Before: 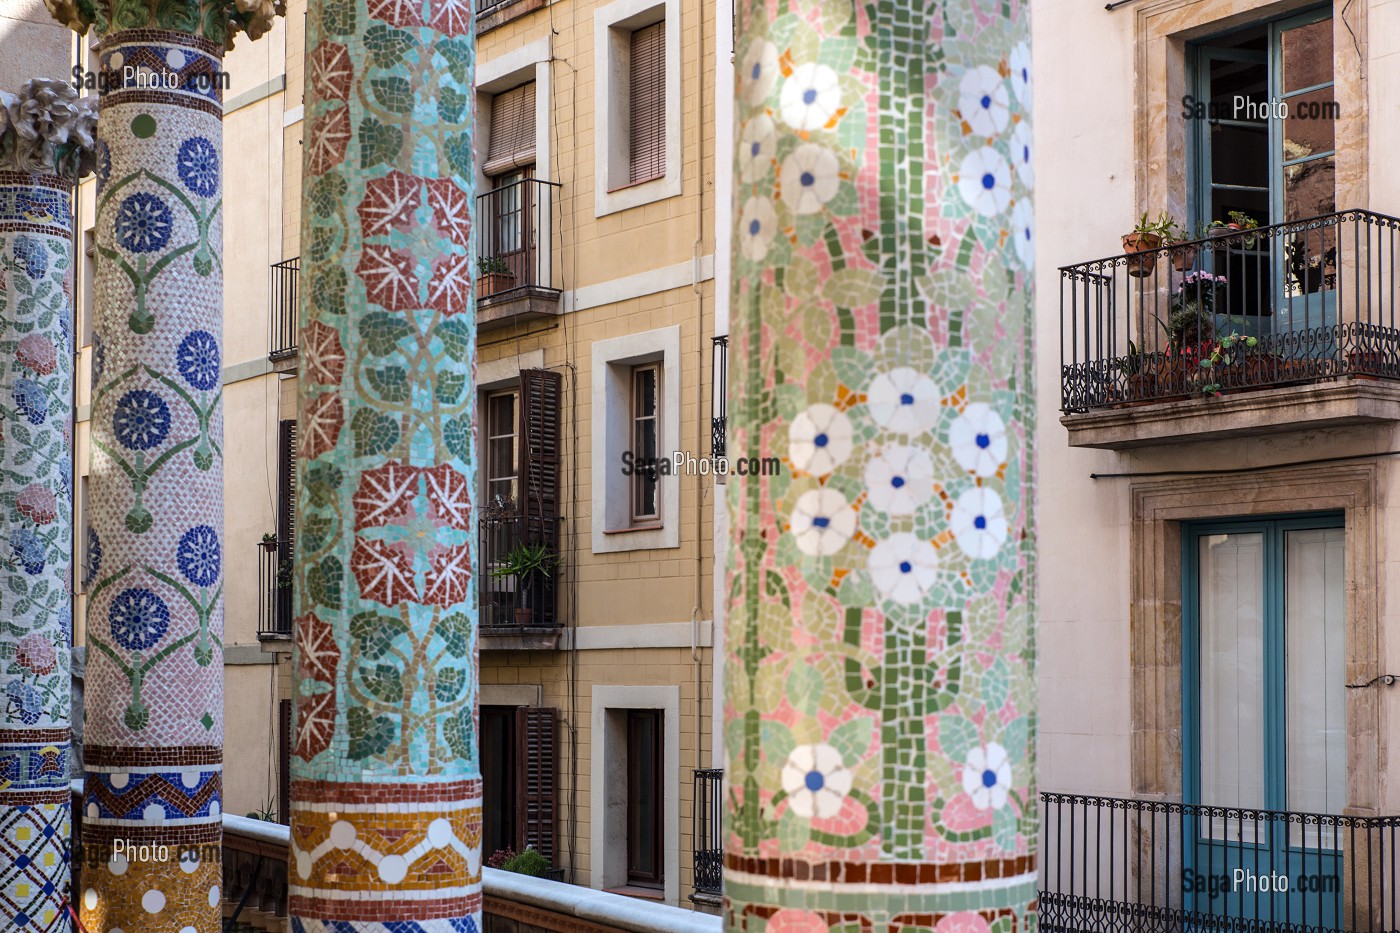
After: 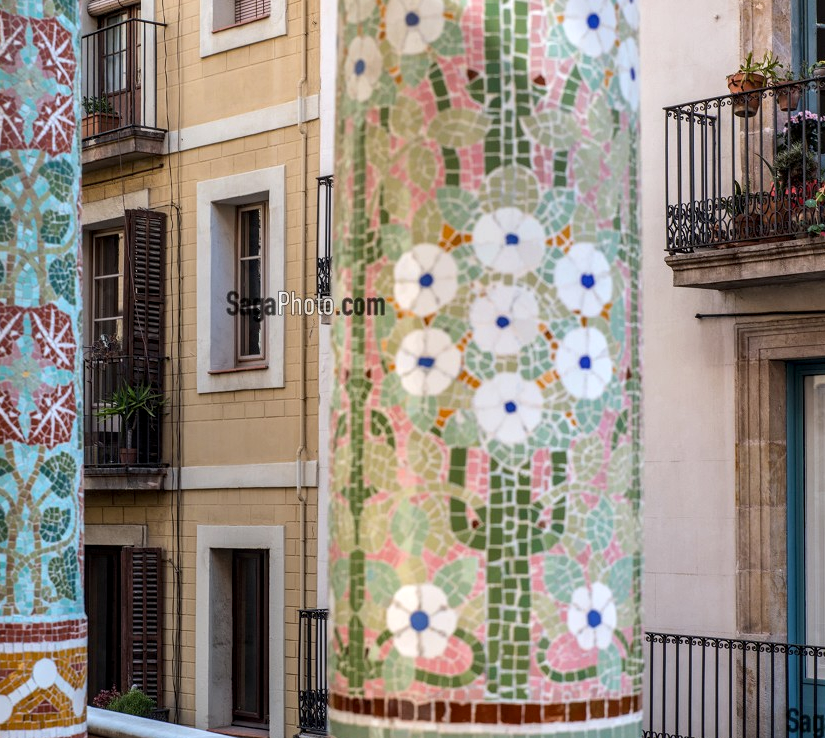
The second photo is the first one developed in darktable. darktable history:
local contrast: on, module defaults
exposure: compensate exposure bias true, compensate highlight preservation false
crop and rotate: left 28.257%, top 17.312%, right 12.793%, bottom 3.512%
